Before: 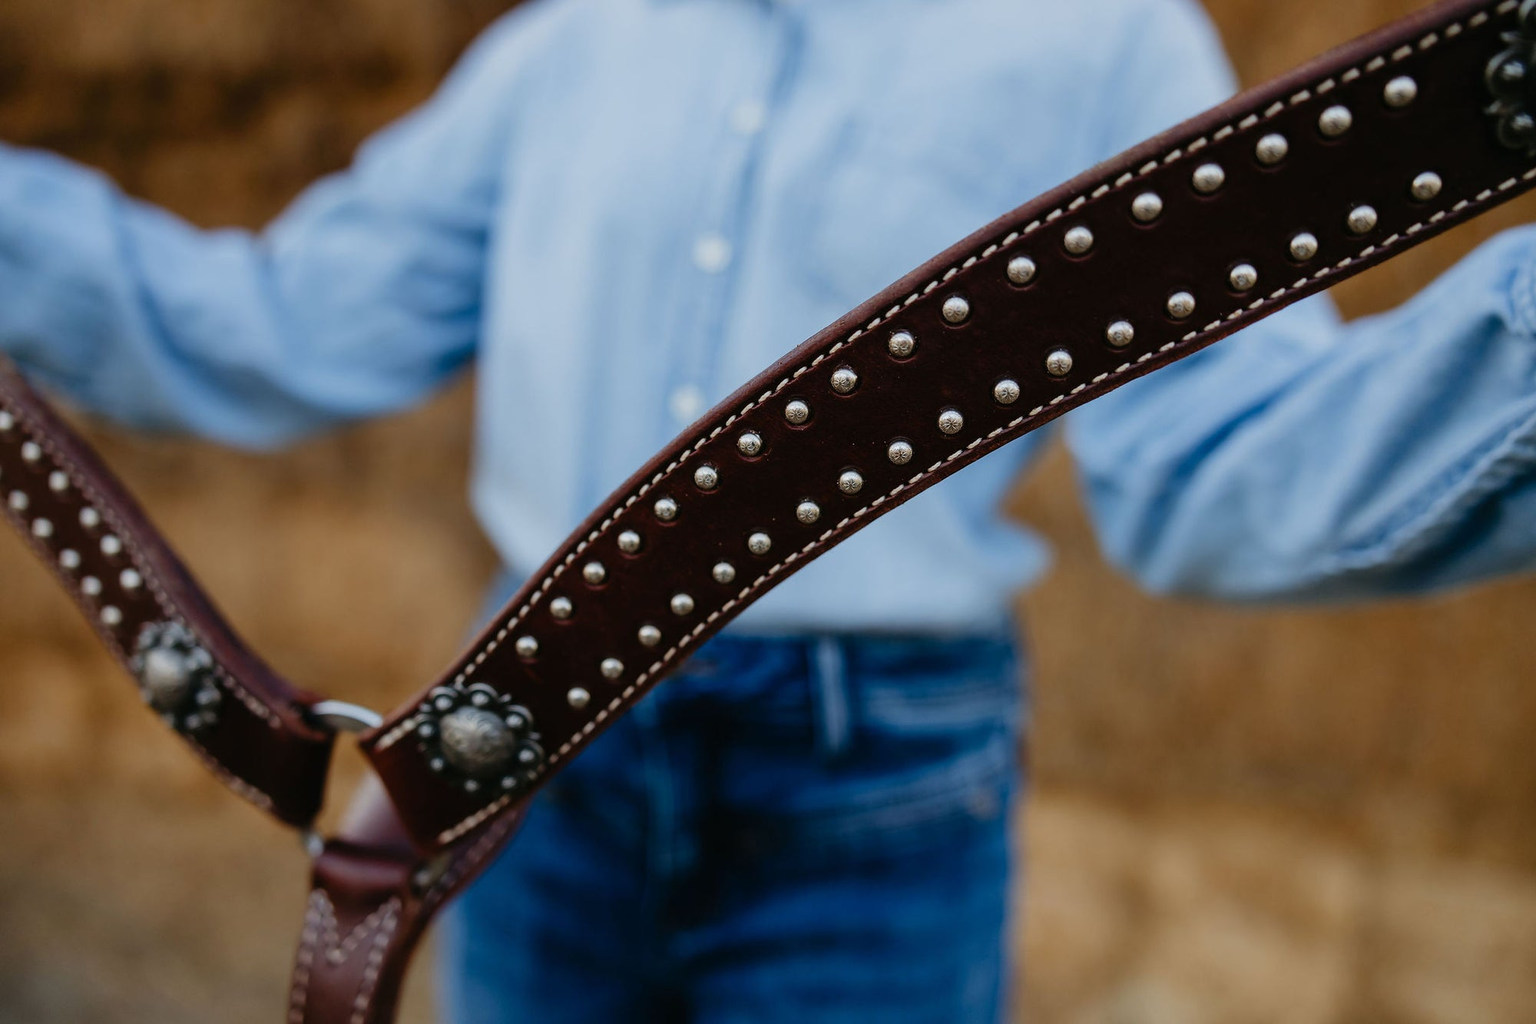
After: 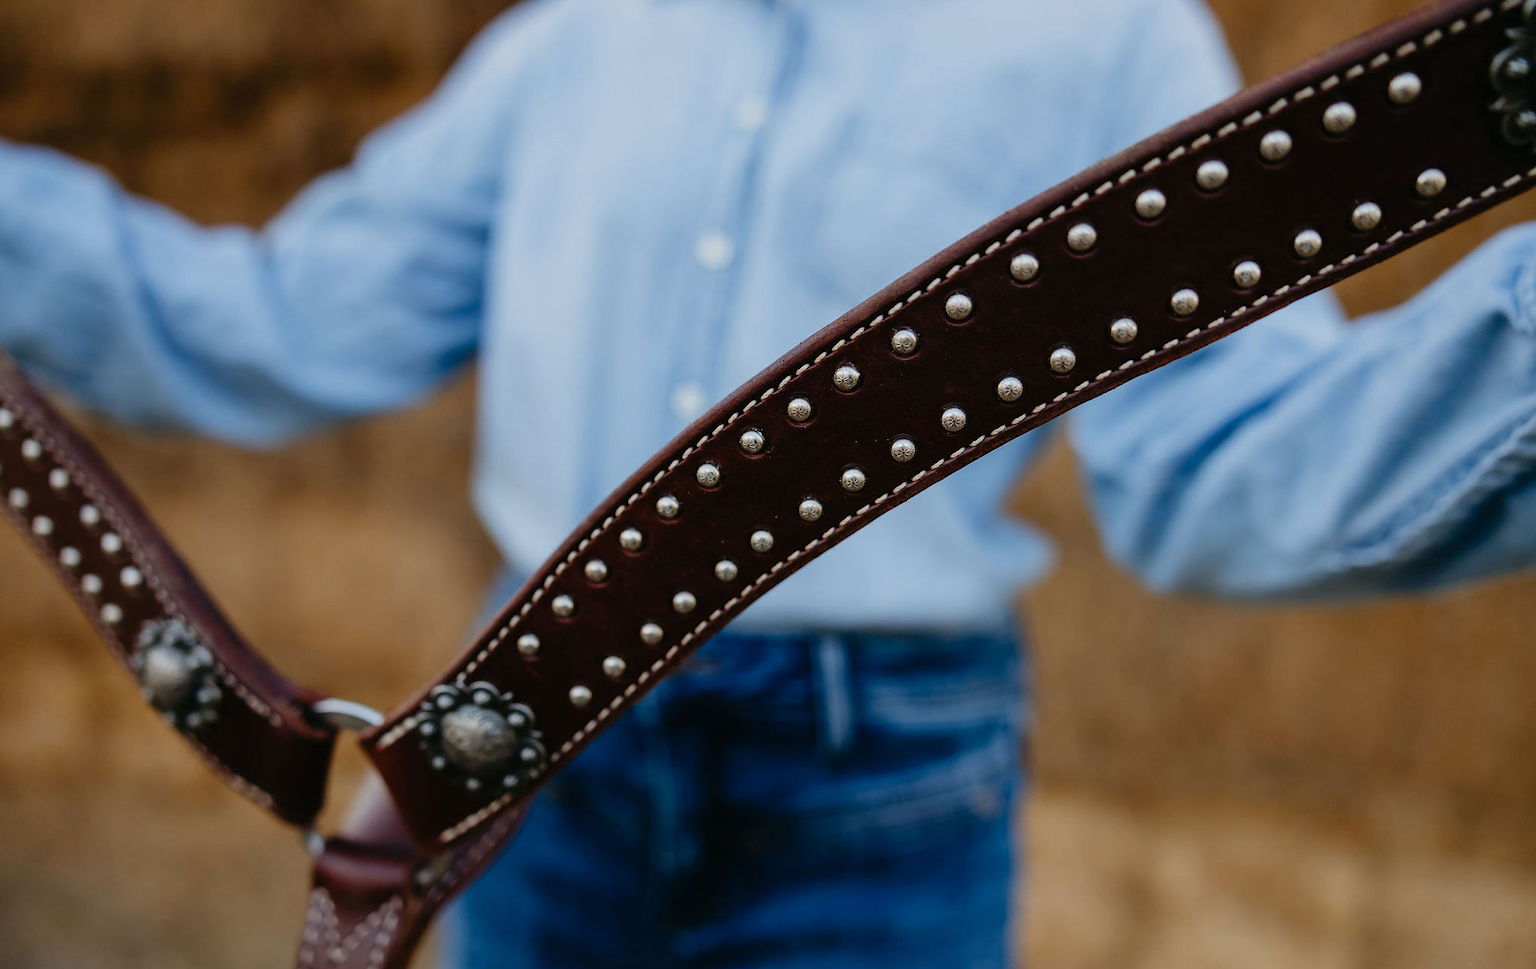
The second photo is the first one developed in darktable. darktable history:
crop: top 0.448%, right 0.264%, bottom 5.045%
tone equalizer: on, module defaults
